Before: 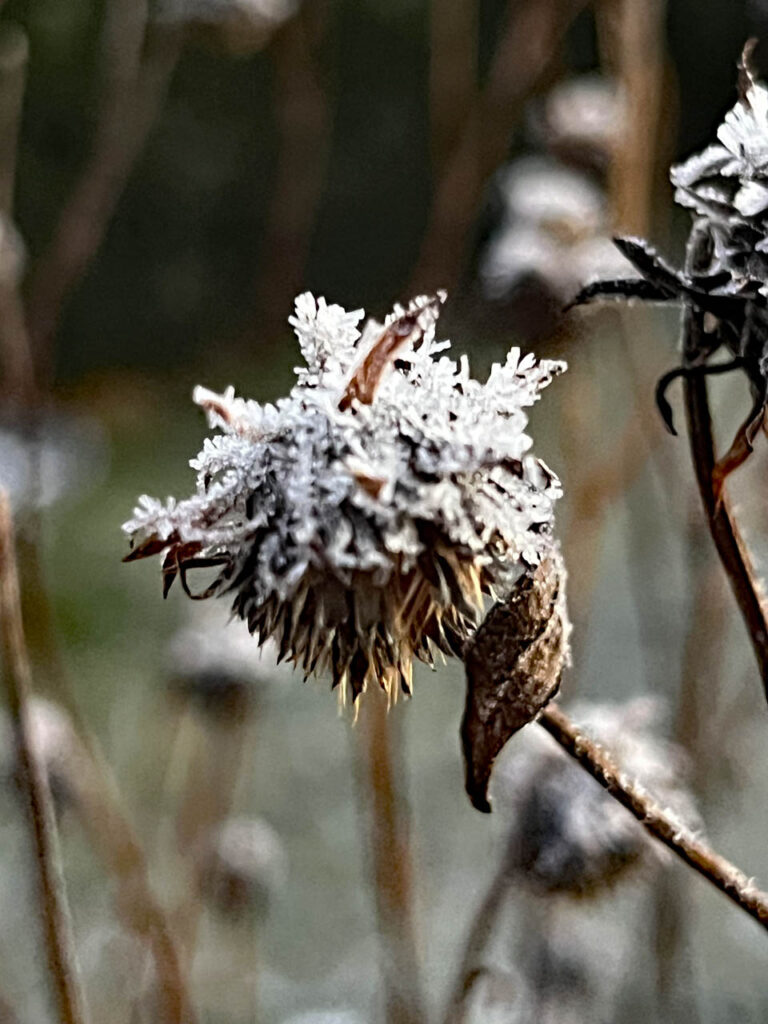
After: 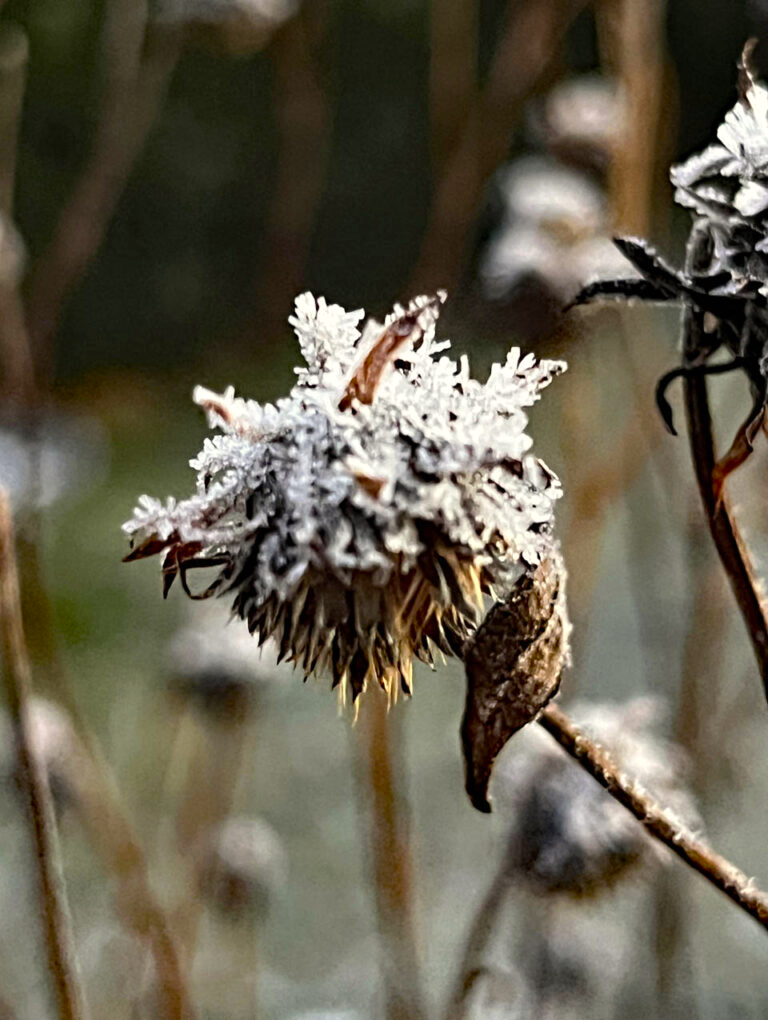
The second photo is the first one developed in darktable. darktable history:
crop: top 0.05%, bottom 0.098%
color calibration: output colorfulness [0, 0.315, 0, 0], x 0.341, y 0.355, temperature 5166 K
exposure: exposure 0.02 EV, compensate highlight preservation false
